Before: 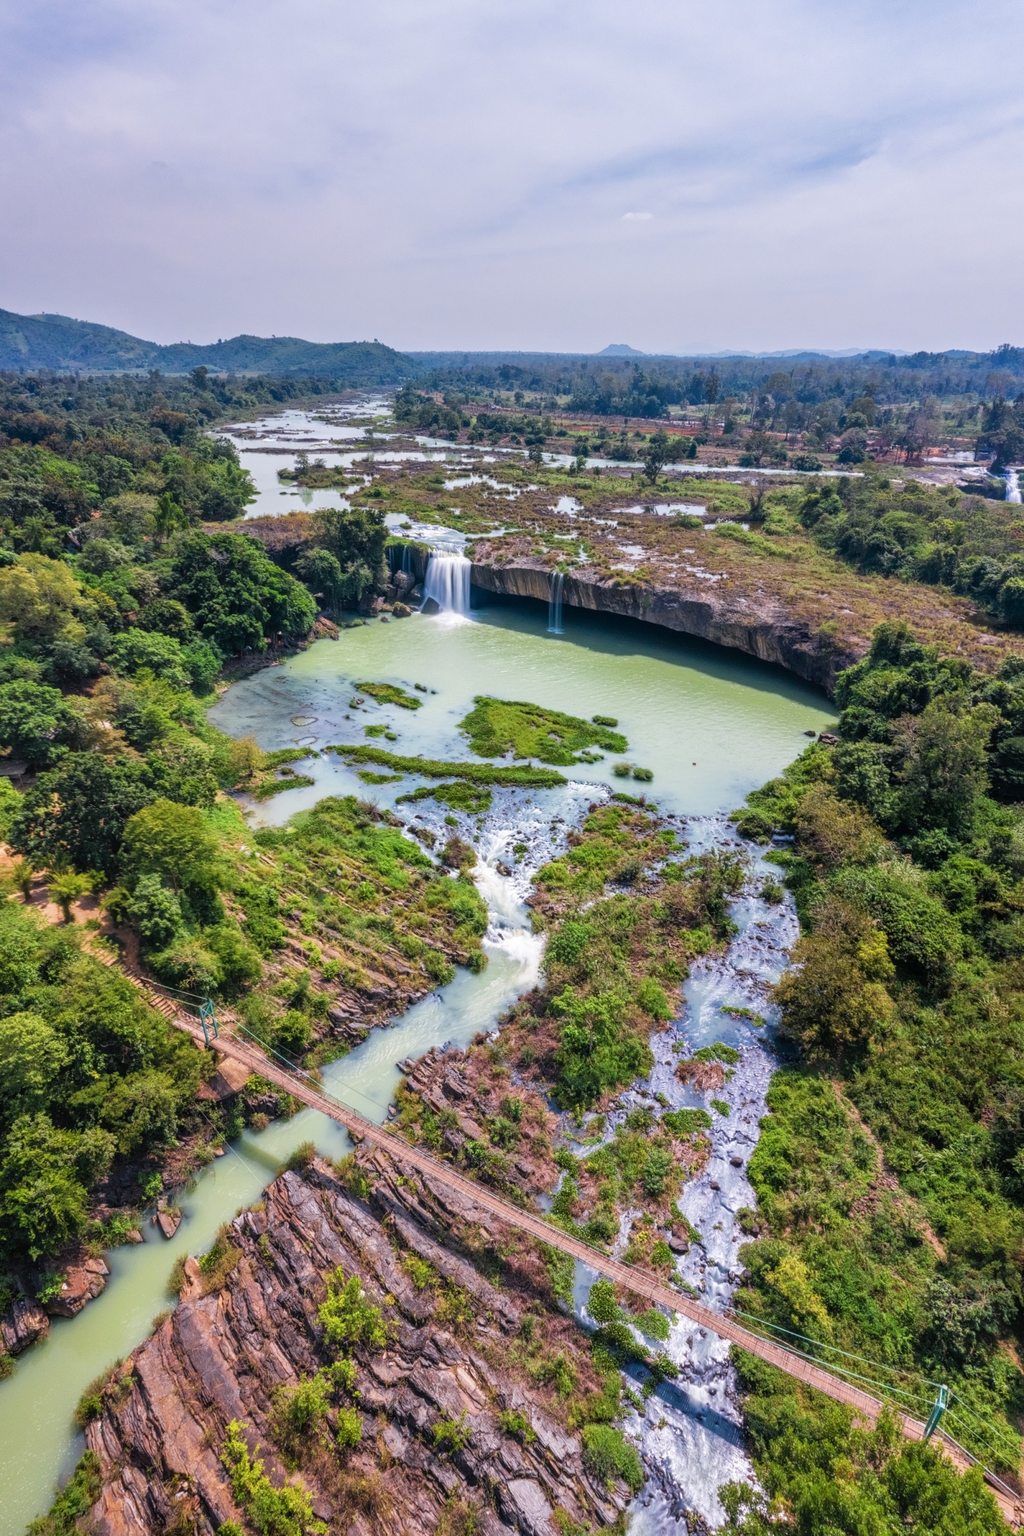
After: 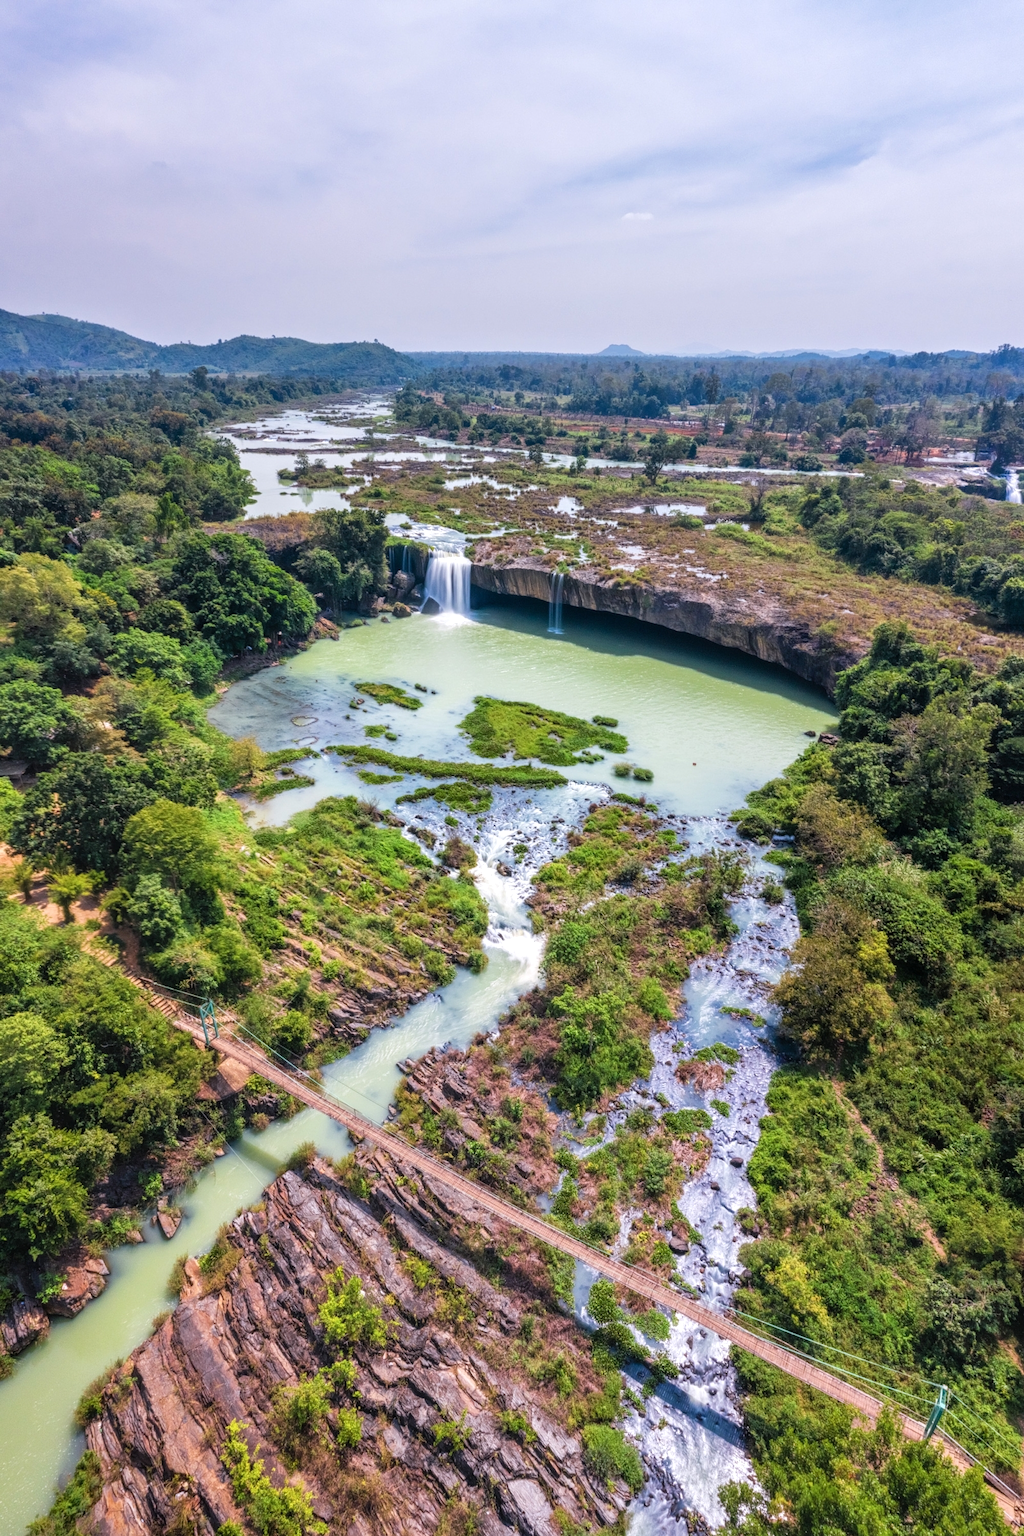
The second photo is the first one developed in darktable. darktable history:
exposure: exposure 0.198 EV, compensate highlight preservation false
